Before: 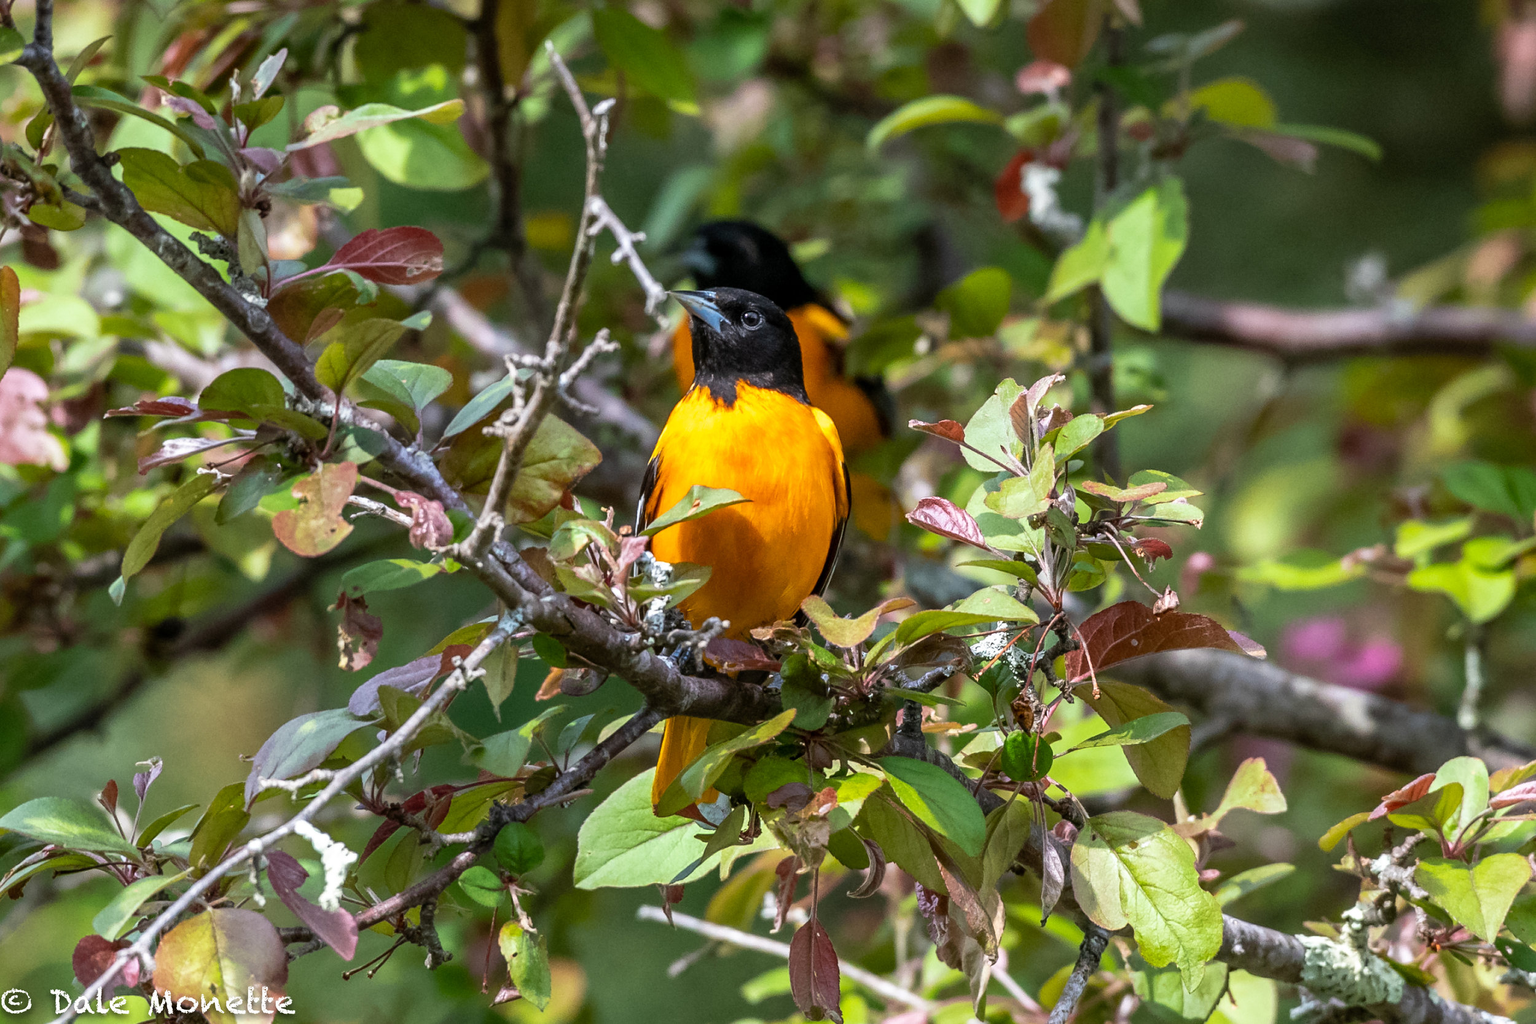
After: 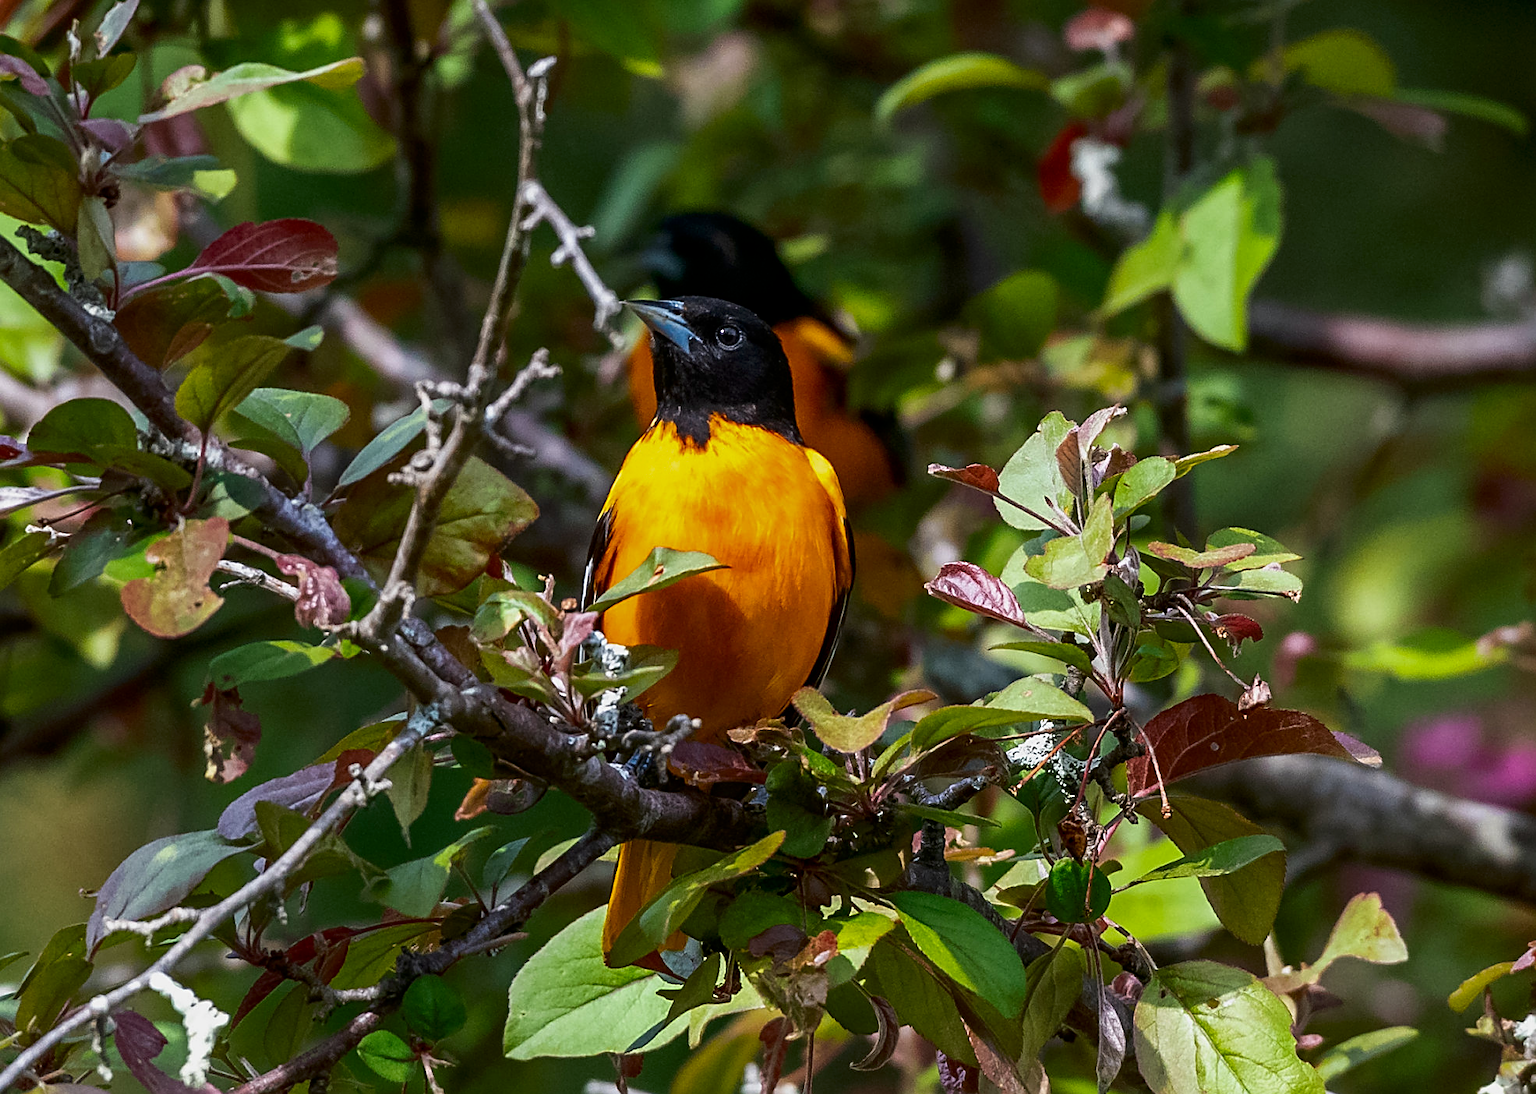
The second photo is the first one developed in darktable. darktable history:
crop: left 11.547%, top 5.301%, right 9.578%, bottom 10.416%
exposure: exposure -0.153 EV, compensate exposure bias true, compensate highlight preservation false
contrast brightness saturation: brightness -0.196, saturation 0.079
sharpen: on, module defaults
